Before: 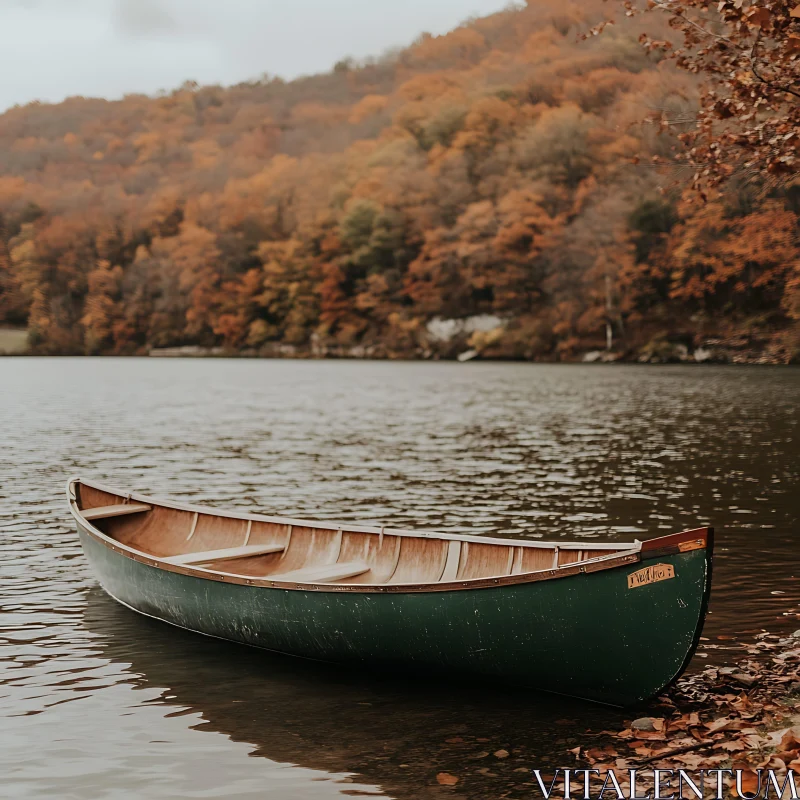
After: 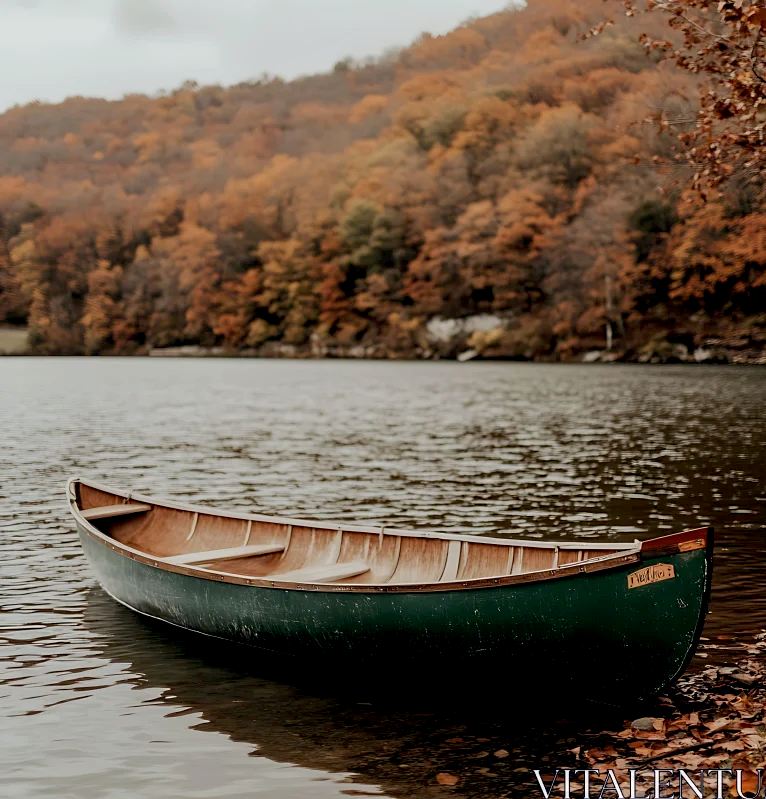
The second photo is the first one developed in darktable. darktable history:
crop: right 4.174%, bottom 0.031%
local contrast: highlights 104%, shadows 99%, detail 119%, midtone range 0.2
color correction: highlights a* 0.248, highlights b* 2.68, shadows a* -1.28, shadows b* -4.79
exposure: black level correction 0.011, compensate exposure bias true, compensate highlight preservation false
